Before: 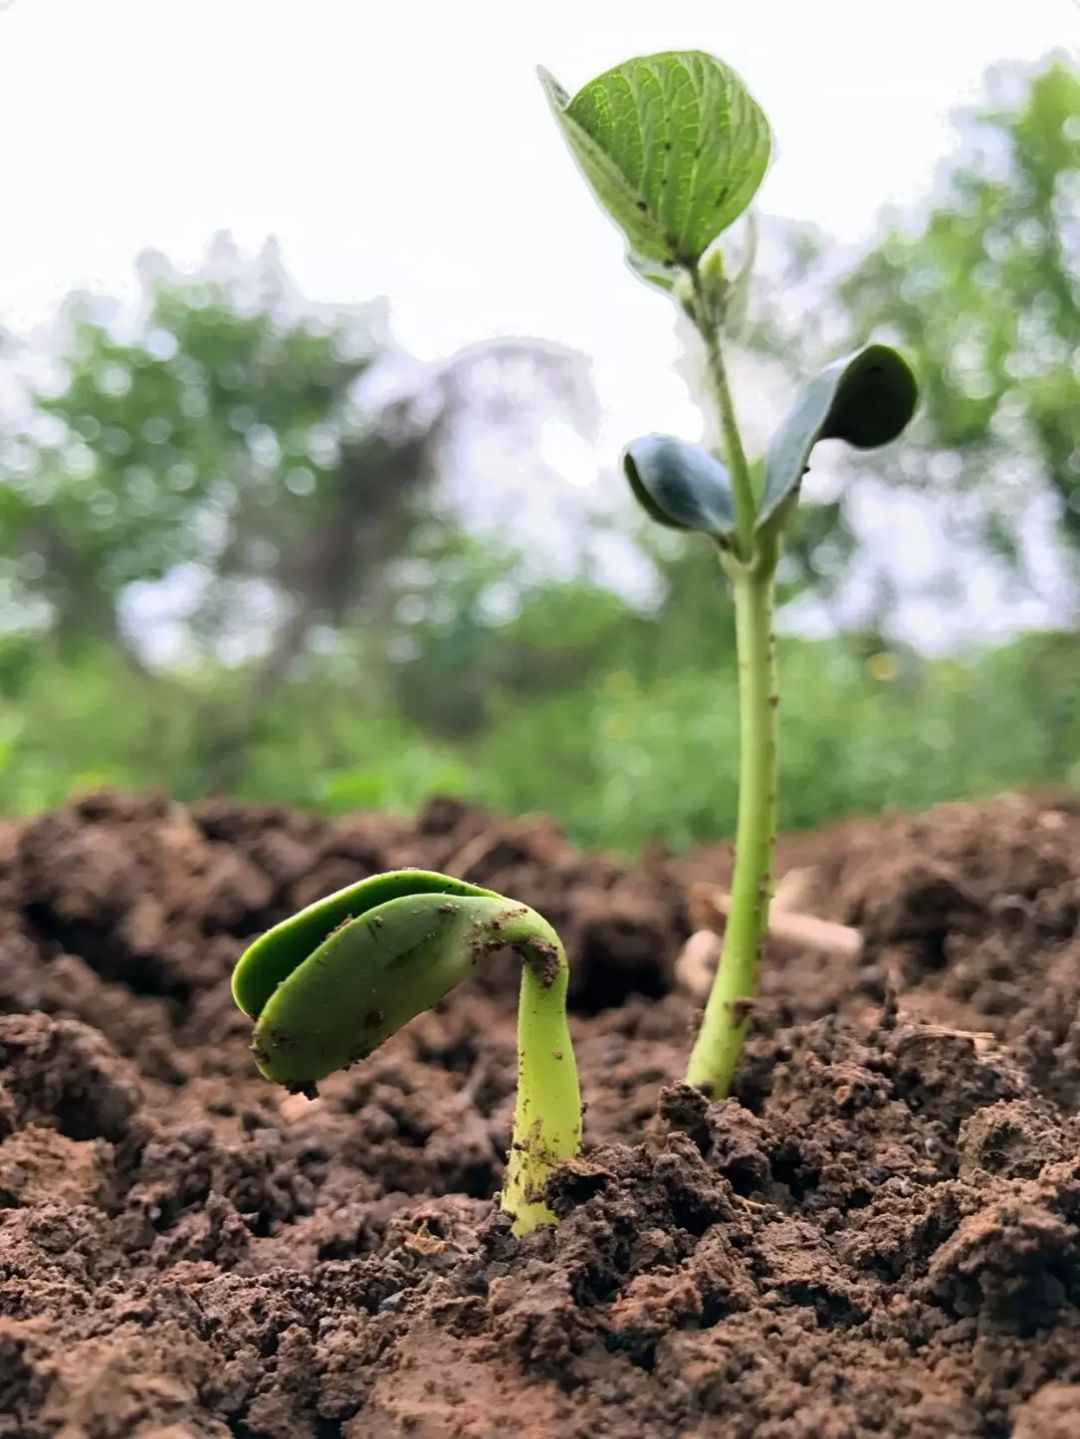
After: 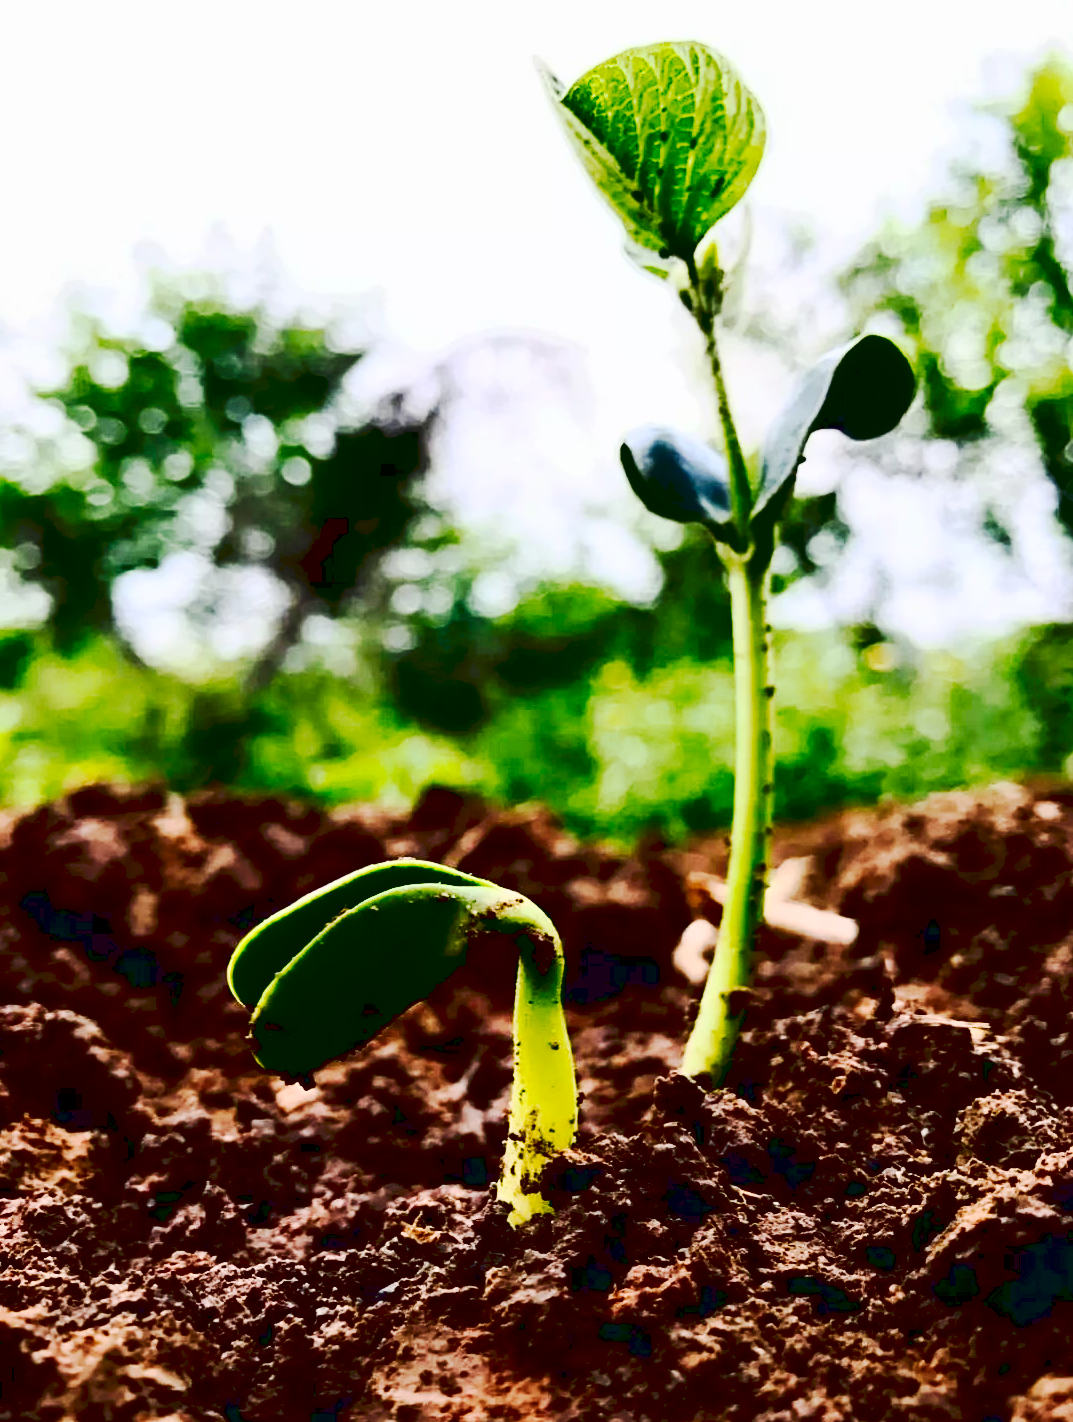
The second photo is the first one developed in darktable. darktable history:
tone curve: curves: ch0 [(0, 0) (0.003, 0.062) (0.011, 0.07) (0.025, 0.083) (0.044, 0.094) (0.069, 0.105) (0.1, 0.117) (0.136, 0.136) (0.177, 0.164) (0.224, 0.201) (0.277, 0.256) (0.335, 0.335) (0.399, 0.424) (0.468, 0.529) (0.543, 0.641) (0.623, 0.725) (0.709, 0.787) (0.801, 0.849) (0.898, 0.917) (1, 1)], preserve colors none
crop: left 0.43%, top 0.697%, right 0.203%, bottom 0.415%
exposure: black level correction 0.099, exposure -0.095 EV, compensate exposure bias true, compensate highlight preservation false
contrast brightness saturation: contrast 0.38, brightness 0.098
